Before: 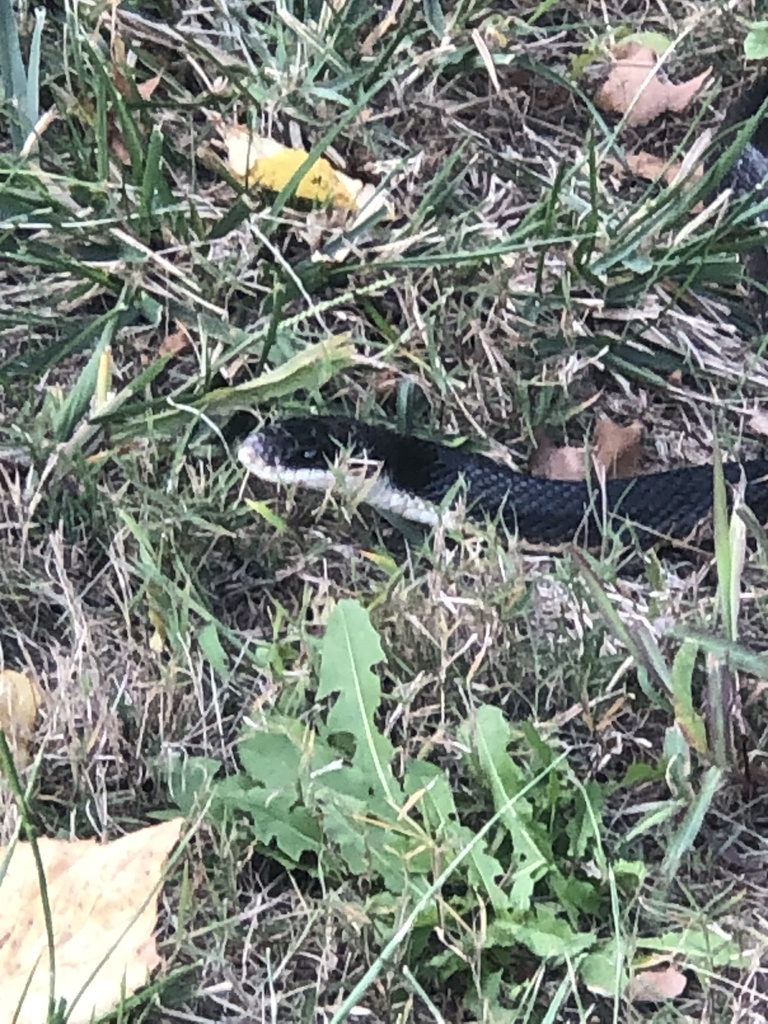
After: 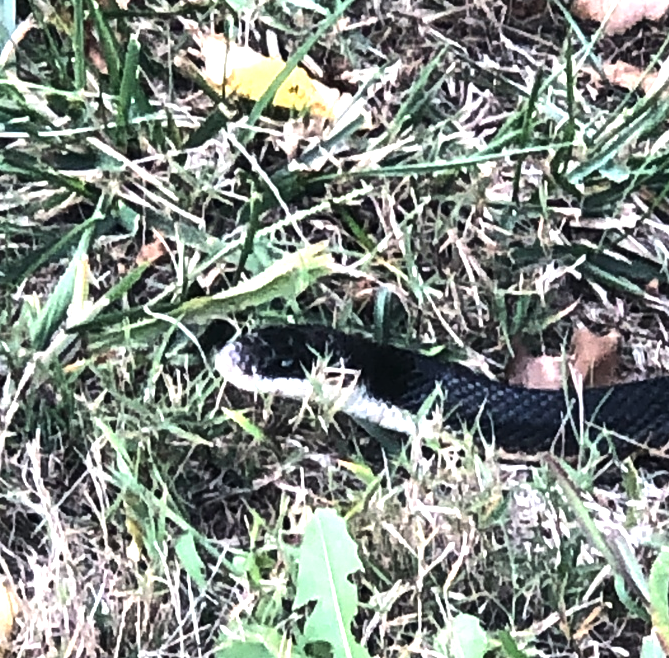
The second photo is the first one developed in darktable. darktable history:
crop: left 3.083%, top 8.901%, right 9.679%, bottom 26.767%
tone equalizer: -8 EV -1.07 EV, -7 EV -0.972 EV, -6 EV -0.899 EV, -5 EV -0.603 EV, -3 EV 0.544 EV, -2 EV 0.887 EV, -1 EV 1.01 EV, +0 EV 1.06 EV, edges refinement/feathering 500, mask exposure compensation -1.57 EV, preserve details no
